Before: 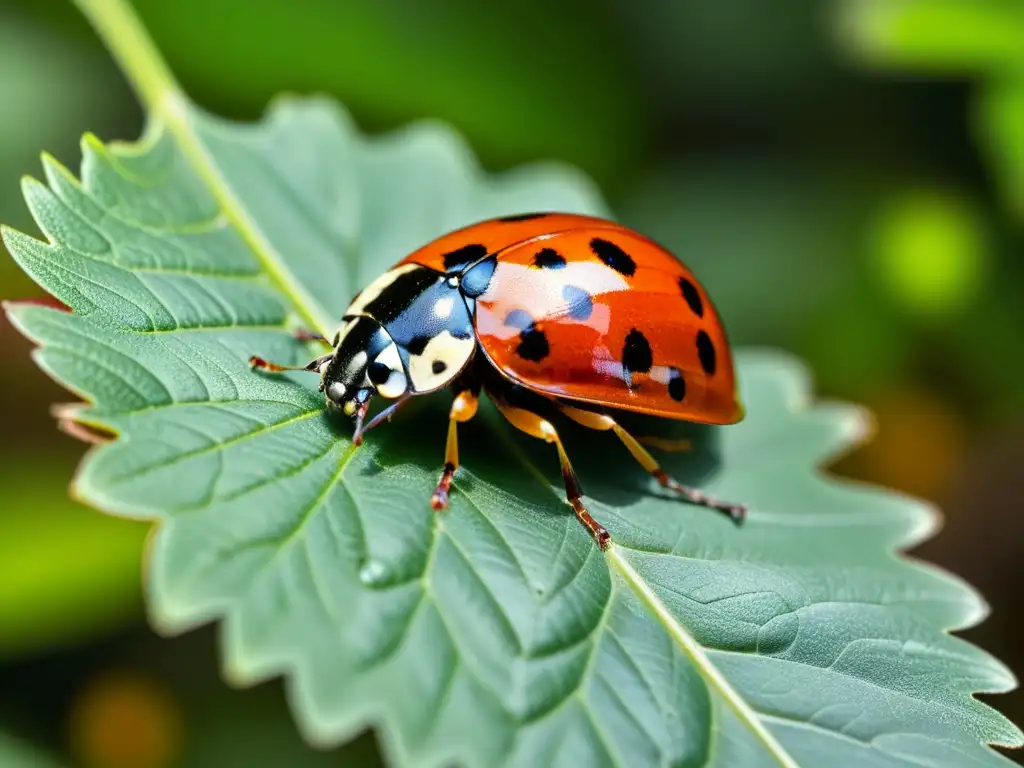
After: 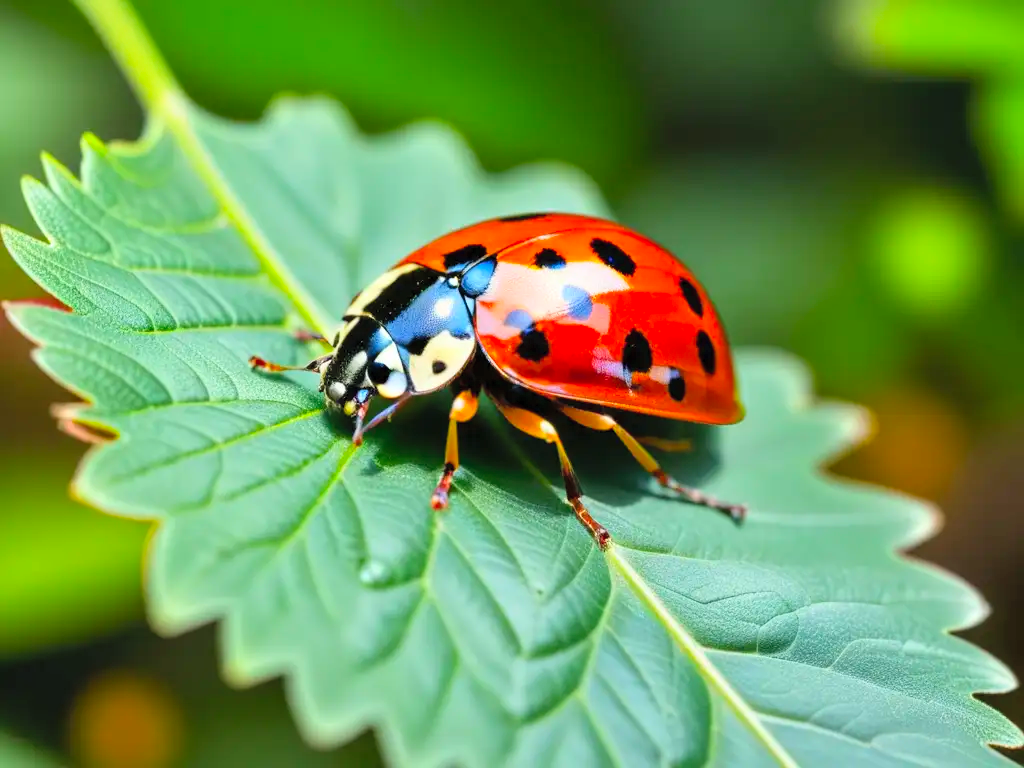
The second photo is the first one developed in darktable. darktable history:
contrast brightness saturation: contrast 0.069, brightness 0.177, saturation 0.414
